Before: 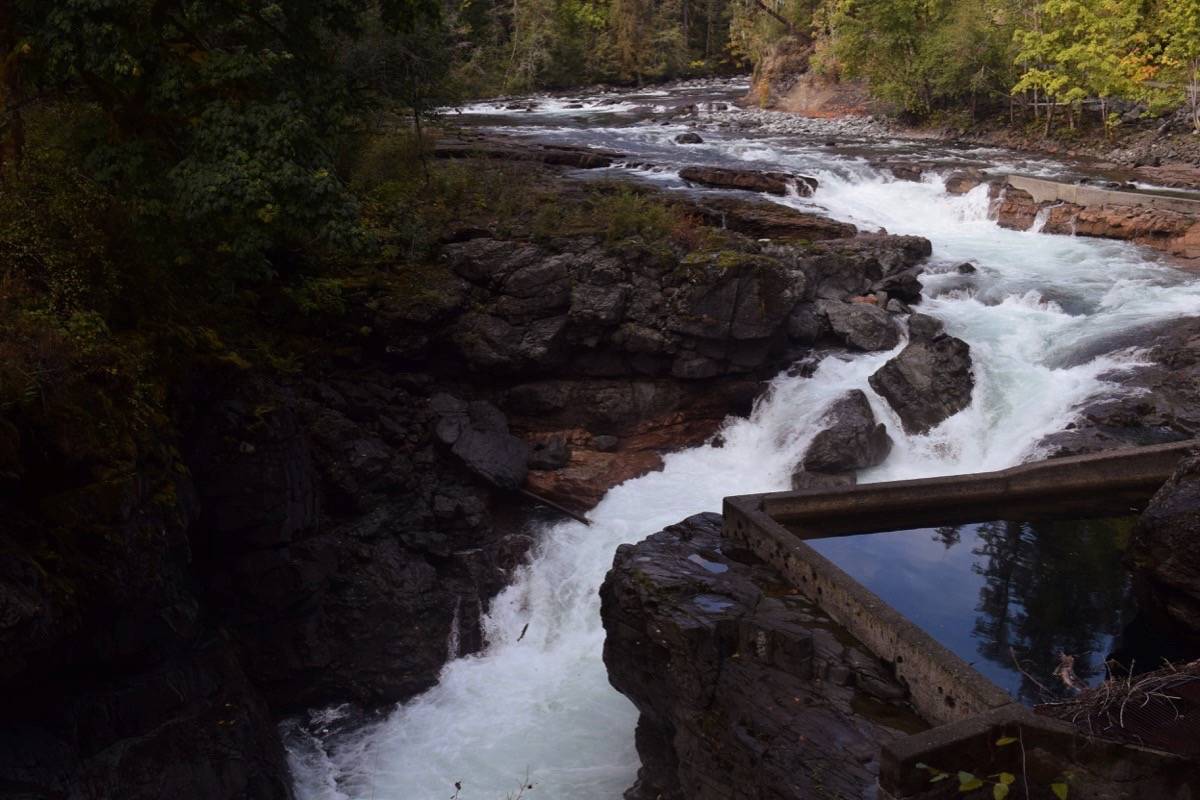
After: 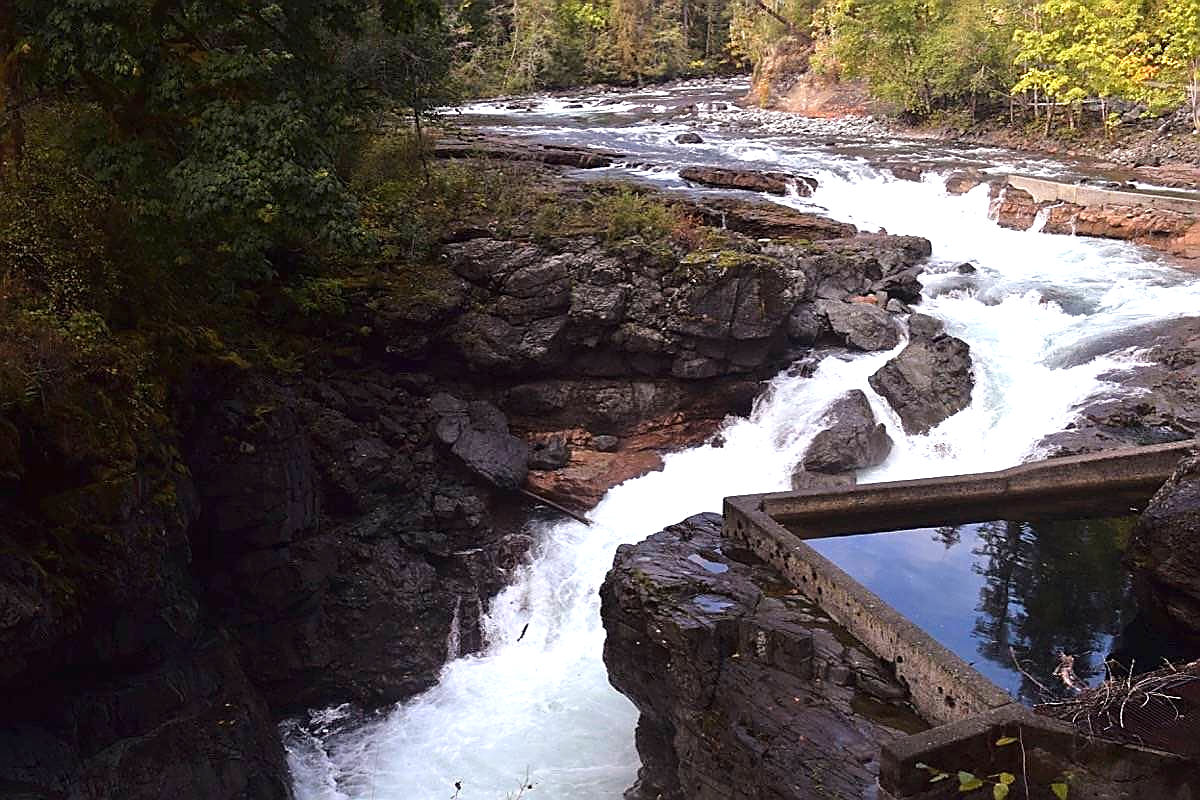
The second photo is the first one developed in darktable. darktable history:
tone equalizer: -8 EV 0.001 EV, -7 EV -0.004 EV, -6 EV 0.009 EV, -5 EV 0.032 EV, -4 EV 0.276 EV, -3 EV 0.644 EV, -2 EV 0.584 EV, -1 EV 0.187 EV, +0 EV 0.024 EV
sharpen: radius 1.4, amount 1.25, threshold 0.7
exposure: black level correction 0, exposure 1.1 EV, compensate exposure bias true, compensate highlight preservation false
